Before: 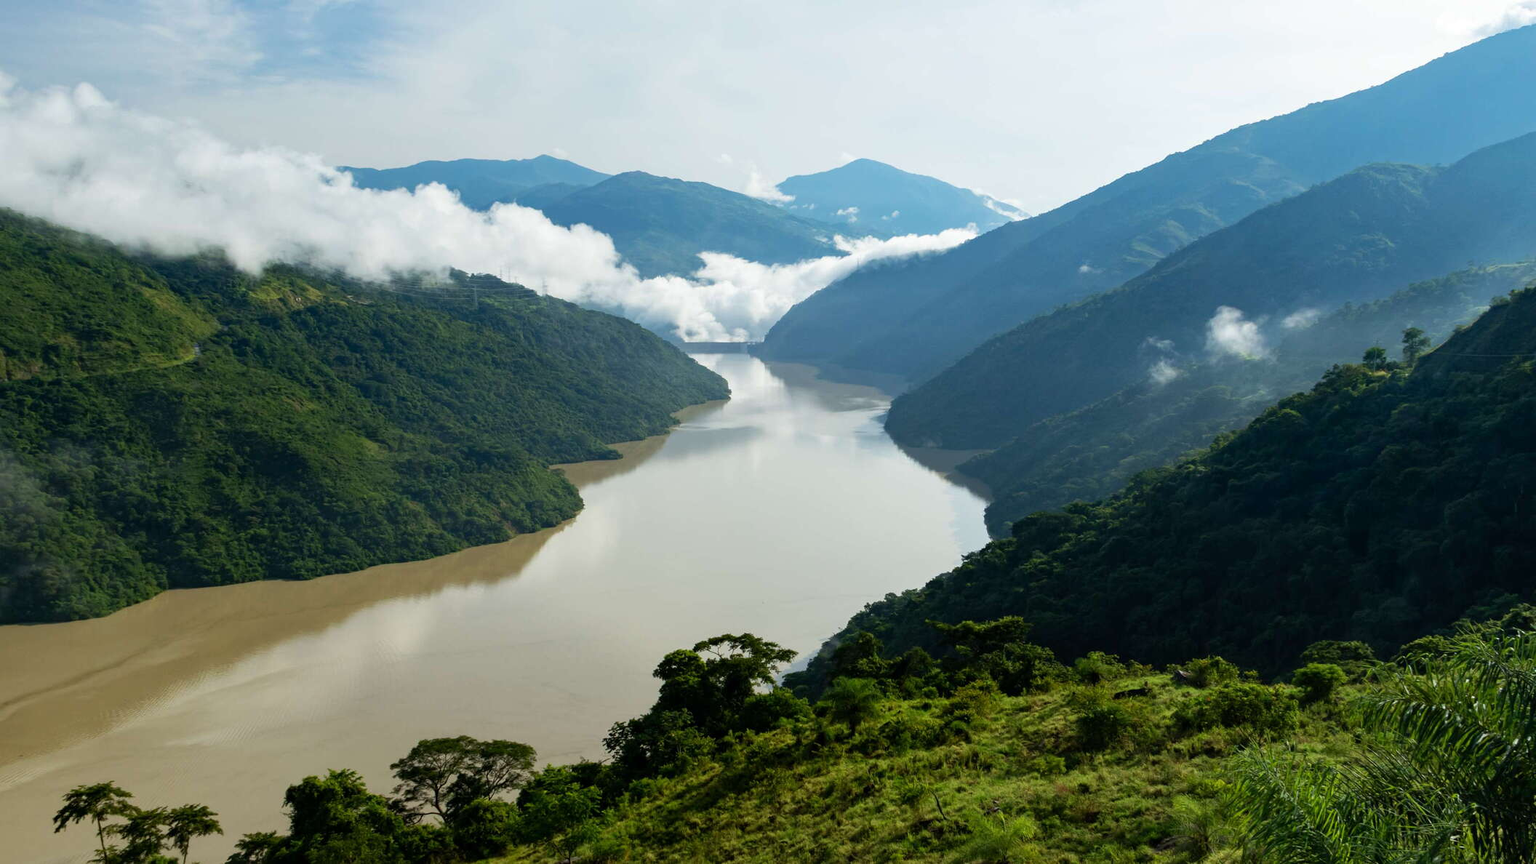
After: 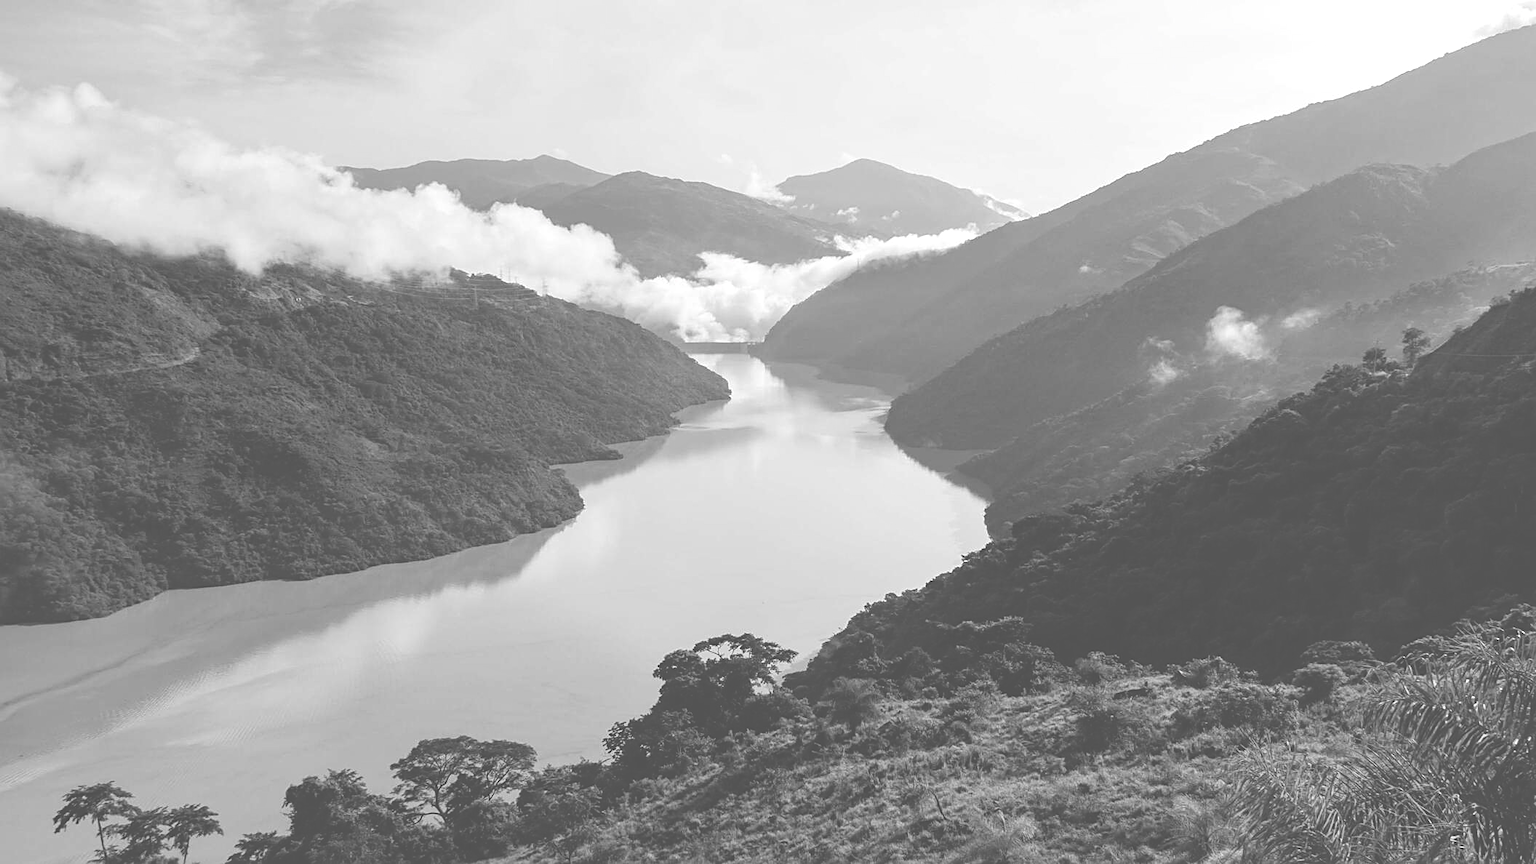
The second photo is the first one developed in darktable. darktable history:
contrast brightness saturation: brightness 0.18, saturation -0.483
sharpen: on, module defaults
local contrast: highlights 104%, shadows 99%, detail 120%, midtone range 0.2
exposure: black level correction -0.042, exposure 0.062 EV, compensate highlight preservation false
color zones: curves: ch0 [(0, 0.278) (0.143, 0.5) (0.286, 0.5) (0.429, 0.5) (0.571, 0.5) (0.714, 0.5) (0.857, 0.5) (1, 0.5)]; ch1 [(0, 1) (0.143, 0.165) (0.286, 0) (0.429, 0) (0.571, 0) (0.714, 0) (0.857, 0.5) (1, 0.5)]; ch2 [(0, 0.508) (0.143, 0.5) (0.286, 0.5) (0.429, 0.5) (0.571, 0.5) (0.714, 0.5) (0.857, 0.5) (1, 0.5)], mix 25.65%
